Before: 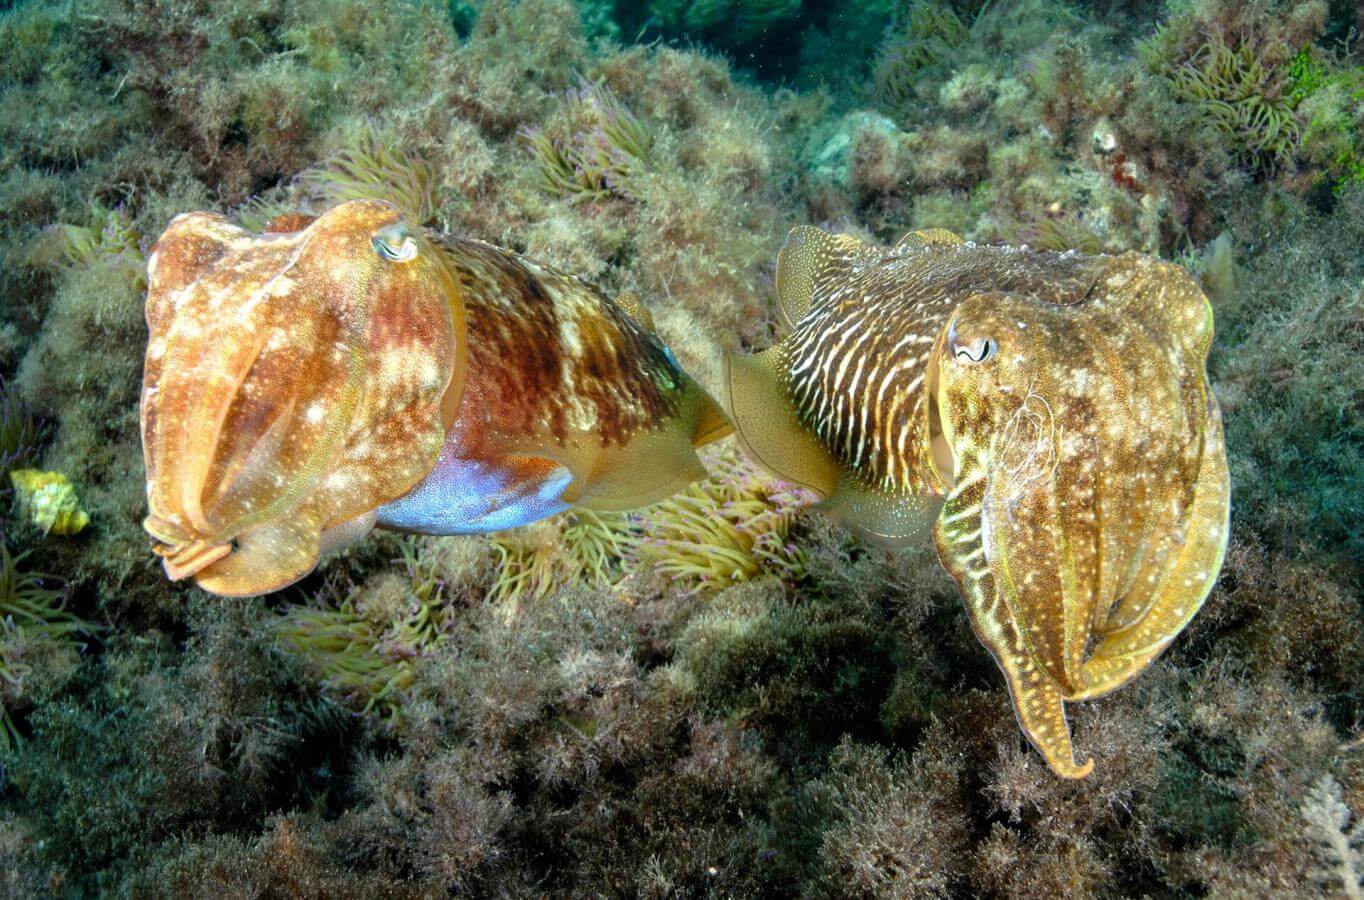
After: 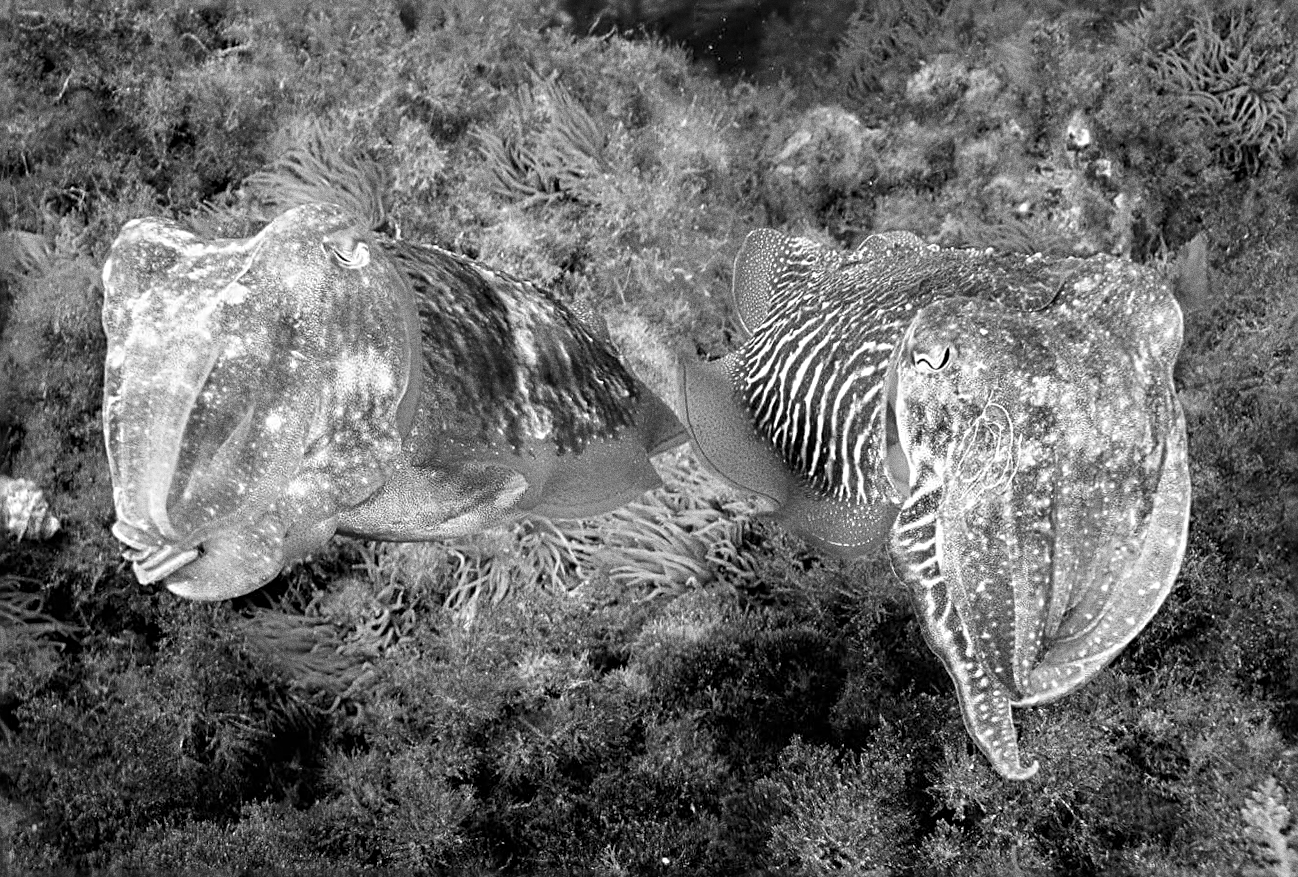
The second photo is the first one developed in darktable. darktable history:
monochrome: a -35.87, b 49.73, size 1.7
rotate and perspective: rotation 0.074°, lens shift (vertical) 0.096, lens shift (horizontal) -0.041, crop left 0.043, crop right 0.952, crop top 0.024, crop bottom 0.979
sharpen: radius 3.025, amount 0.757
grain: coarseness 0.09 ISO, strength 40%
